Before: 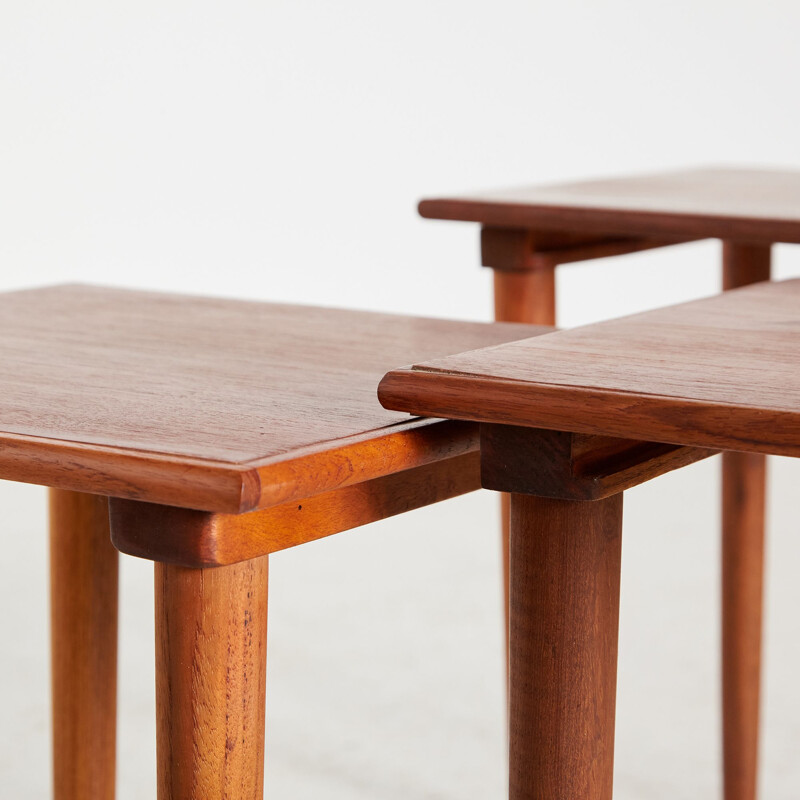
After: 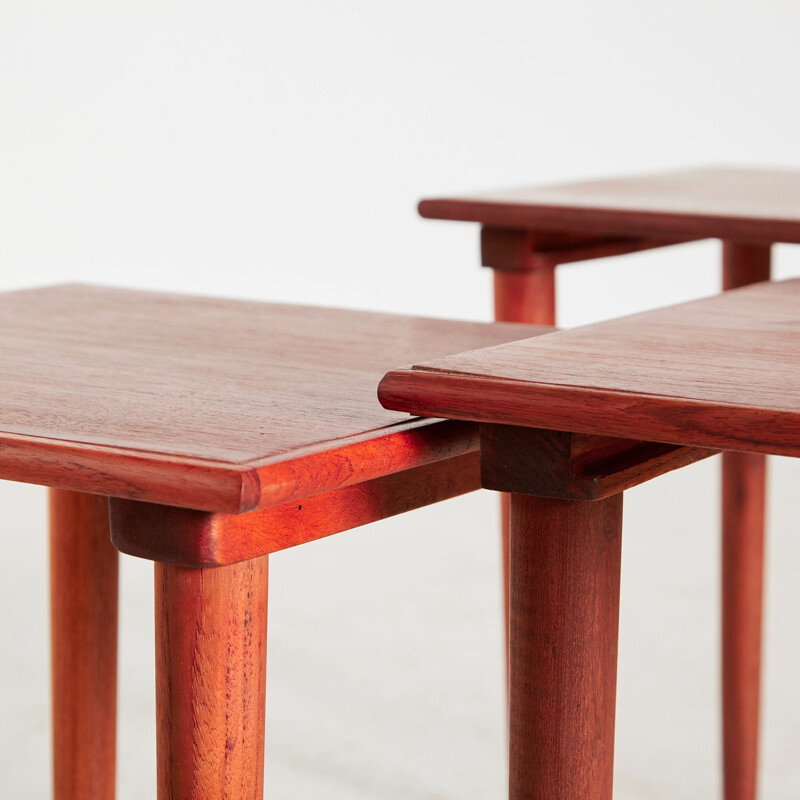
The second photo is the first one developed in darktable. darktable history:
color zones: curves: ch1 [(0.263, 0.53) (0.376, 0.287) (0.487, 0.512) (0.748, 0.547) (1, 0.513)]; ch2 [(0.262, 0.45) (0.751, 0.477)]
